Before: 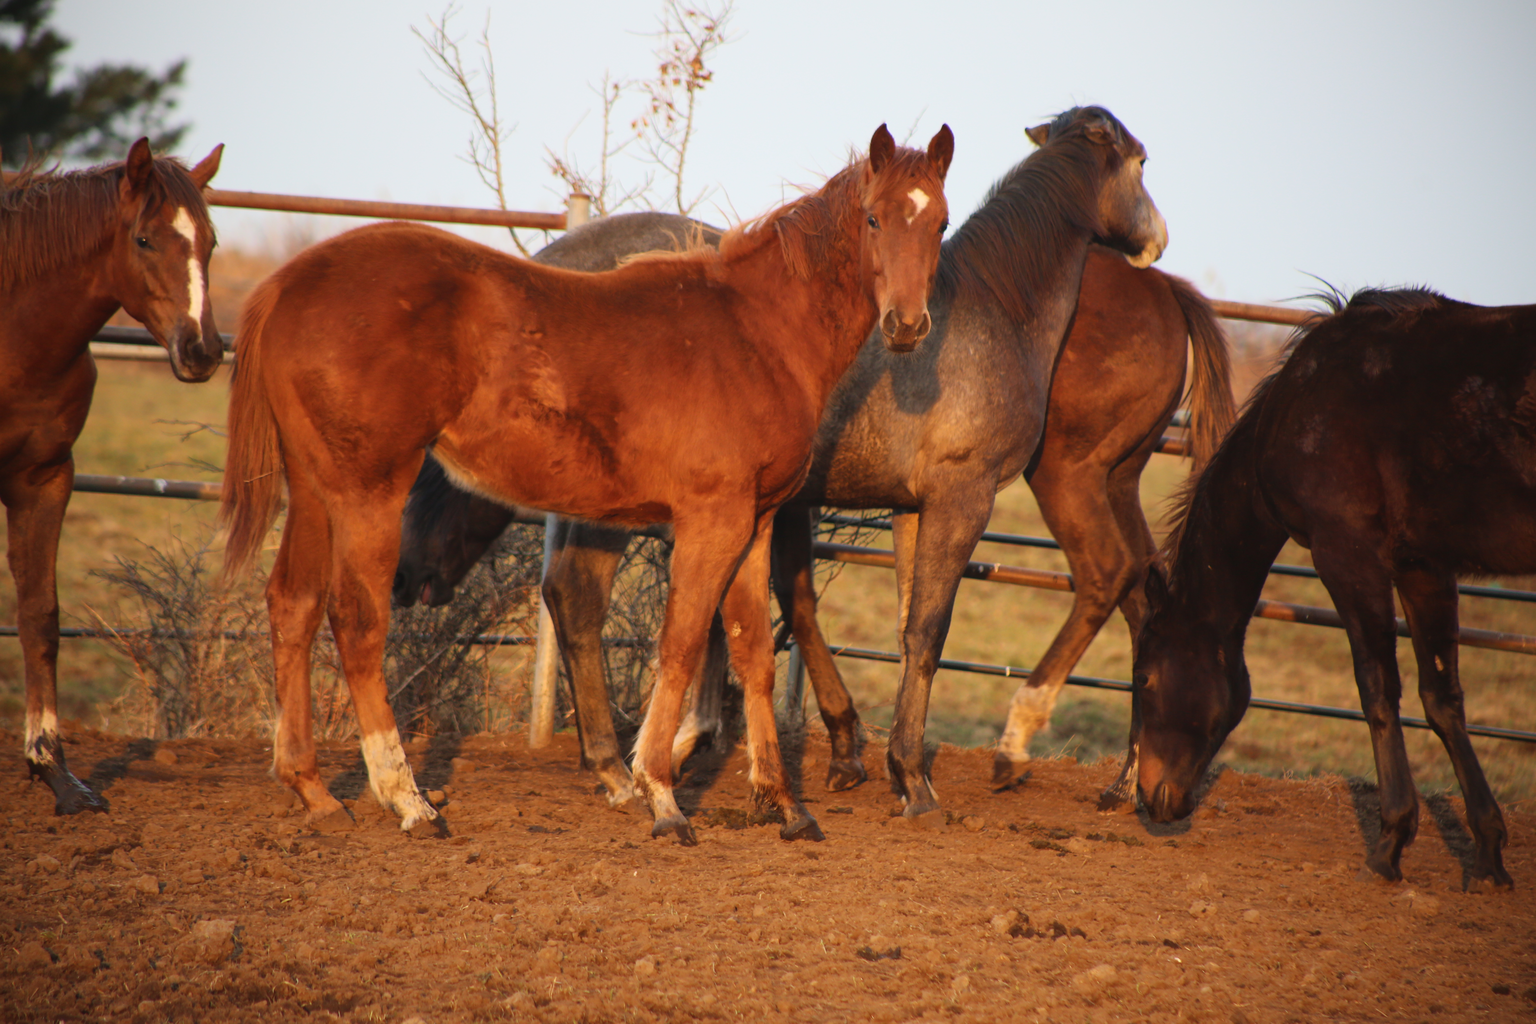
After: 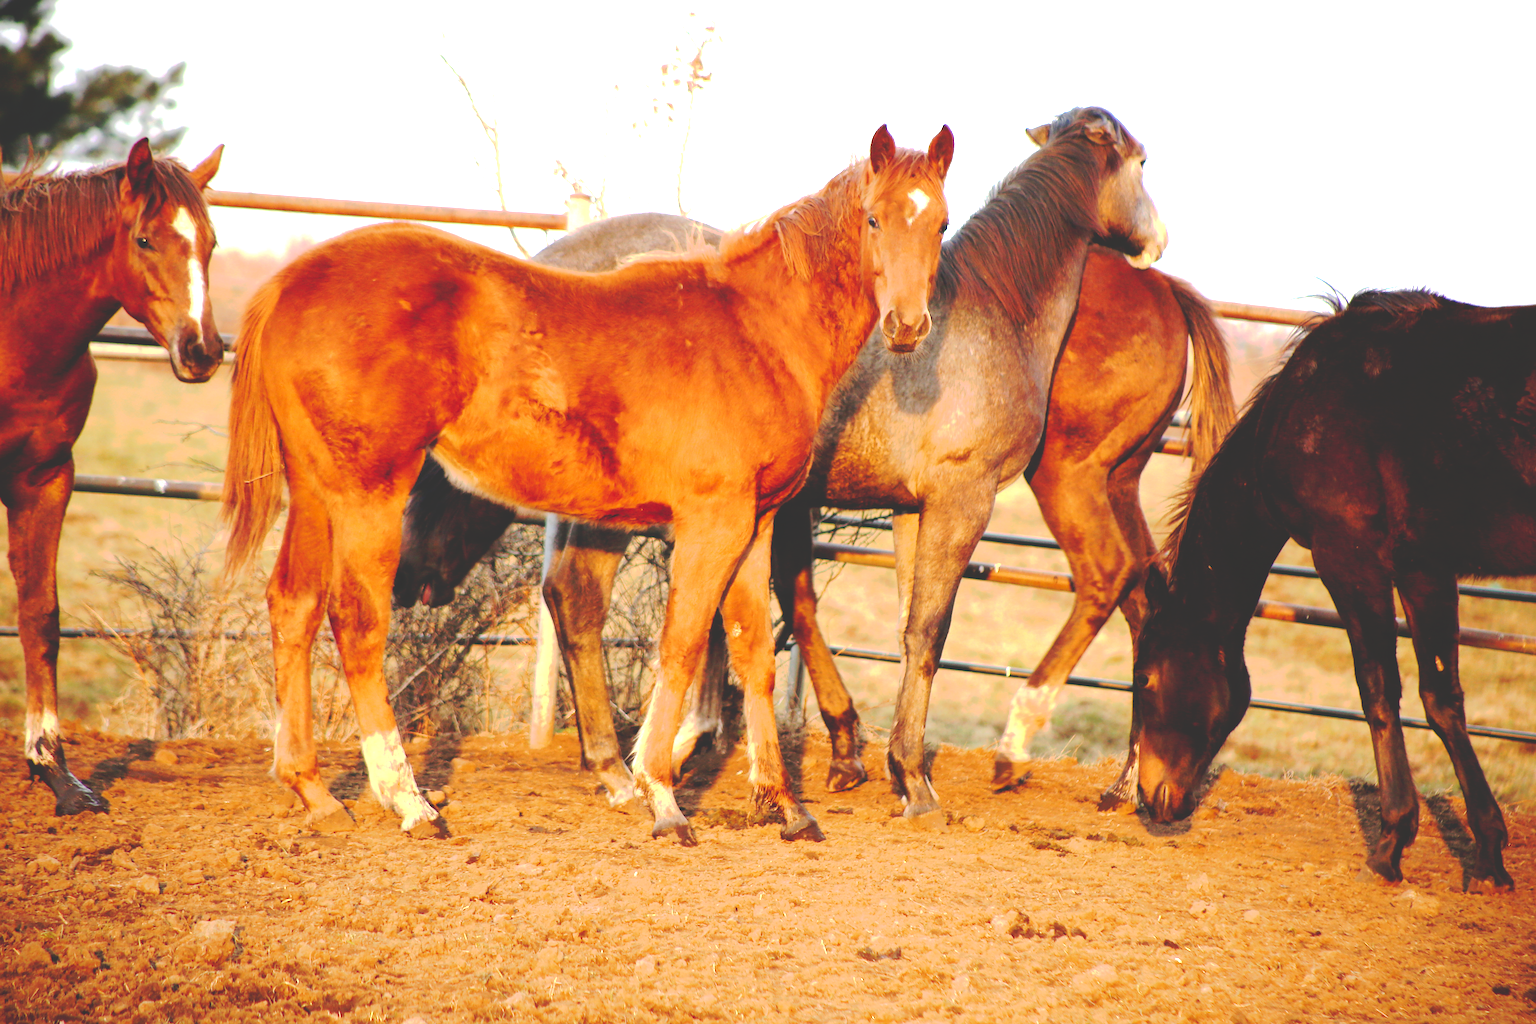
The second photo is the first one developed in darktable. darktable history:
exposure: black level correction 0, exposure 1.4 EV, compensate highlight preservation false
tone curve: curves: ch0 [(0, 0) (0.003, 0.198) (0.011, 0.198) (0.025, 0.198) (0.044, 0.198) (0.069, 0.201) (0.1, 0.202) (0.136, 0.207) (0.177, 0.212) (0.224, 0.222) (0.277, 0.27) (0.335, 0.332) (0.399, 0.422) (0.468, 0.542) (0.543, 0.626) (0.623, 0.698) (0.709, 0.764) (0.801, 0.82) (0.898, 0.863) (1, 1)], preserve colors none
sharpen: on, module defaults
